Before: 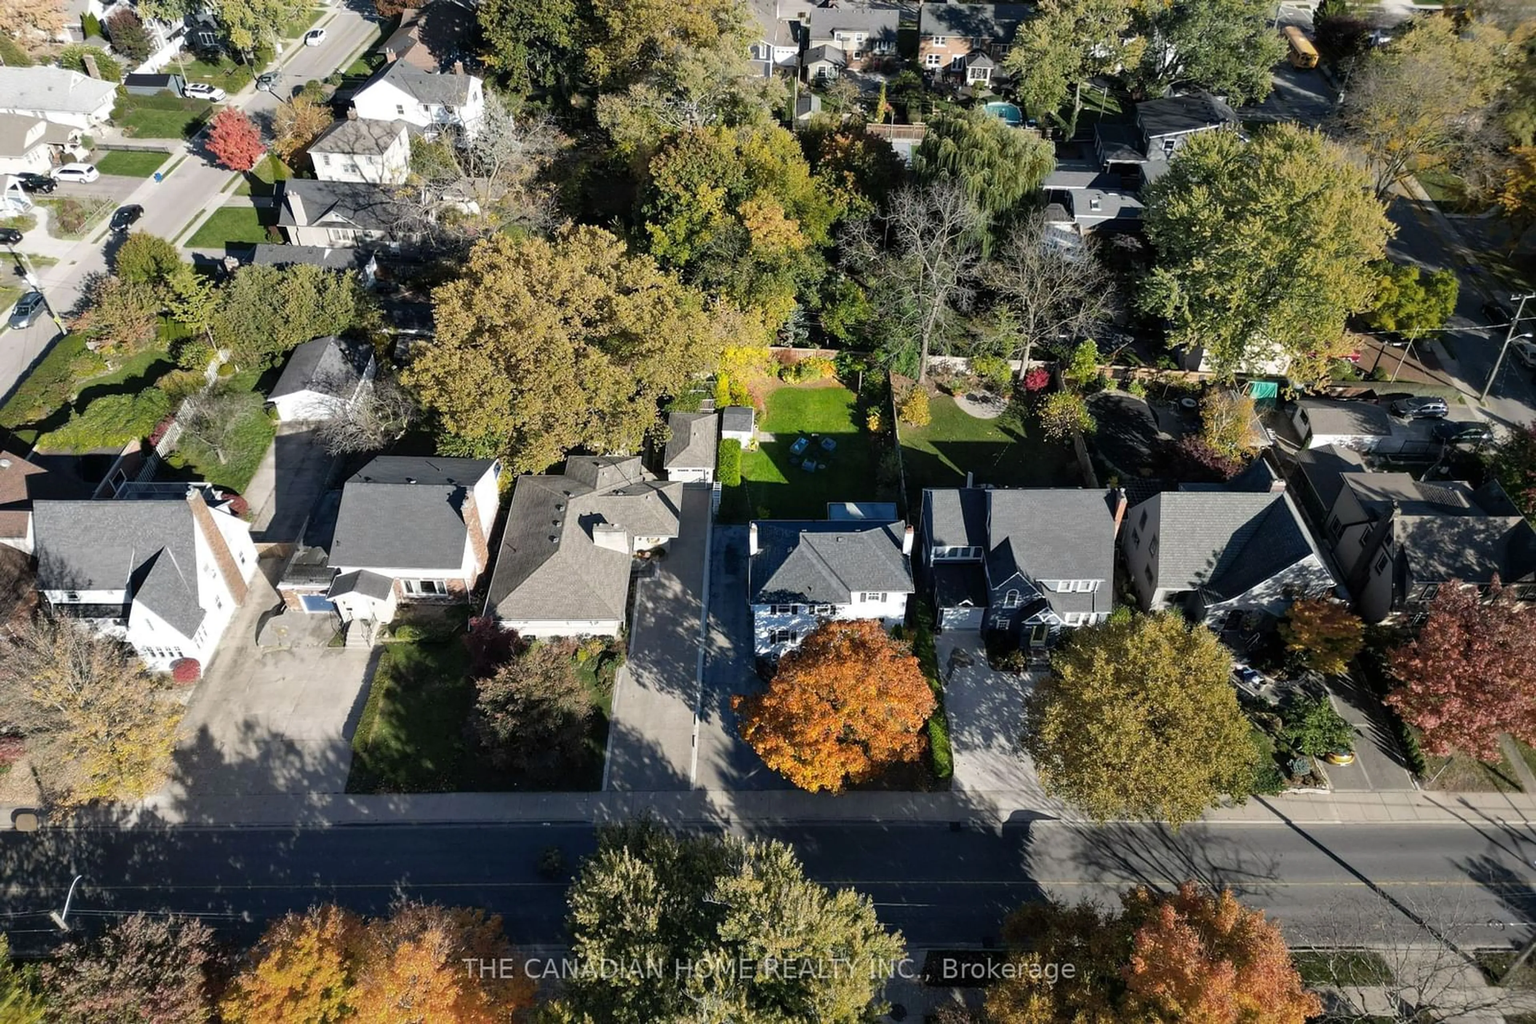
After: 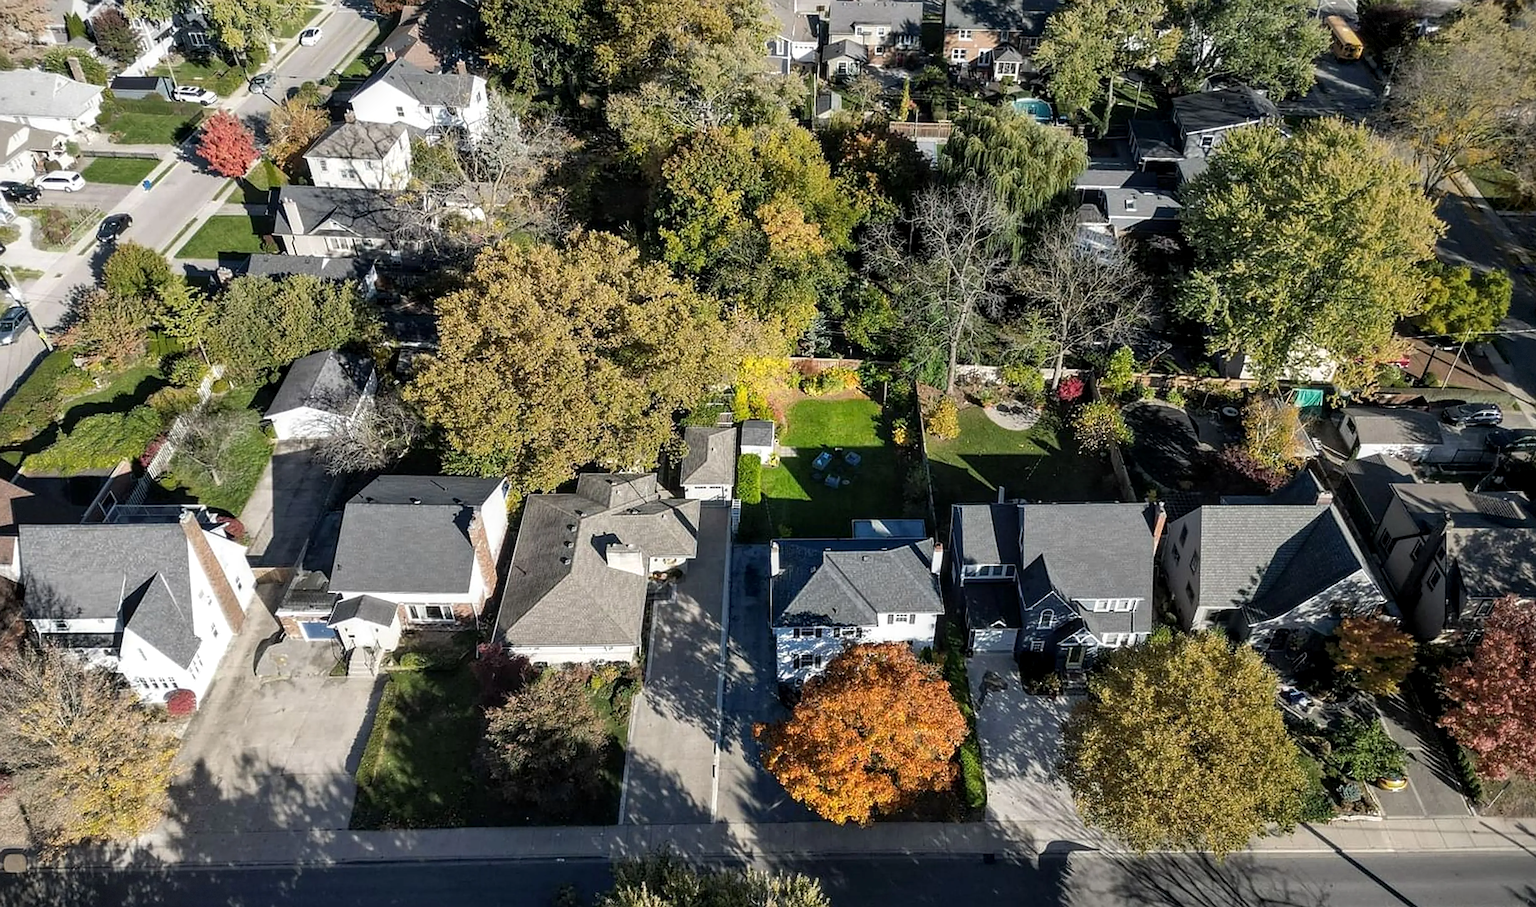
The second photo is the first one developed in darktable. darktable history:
vignetting: fall-off start 97.19%, width/height ratio 1.179, dithering 8-bit output
crop and rotate: angle 0.516°, left 0.353%, right 3.018%, bottom 14.349%
local contrast: on, module defaults
sharpen: on, module defaults
